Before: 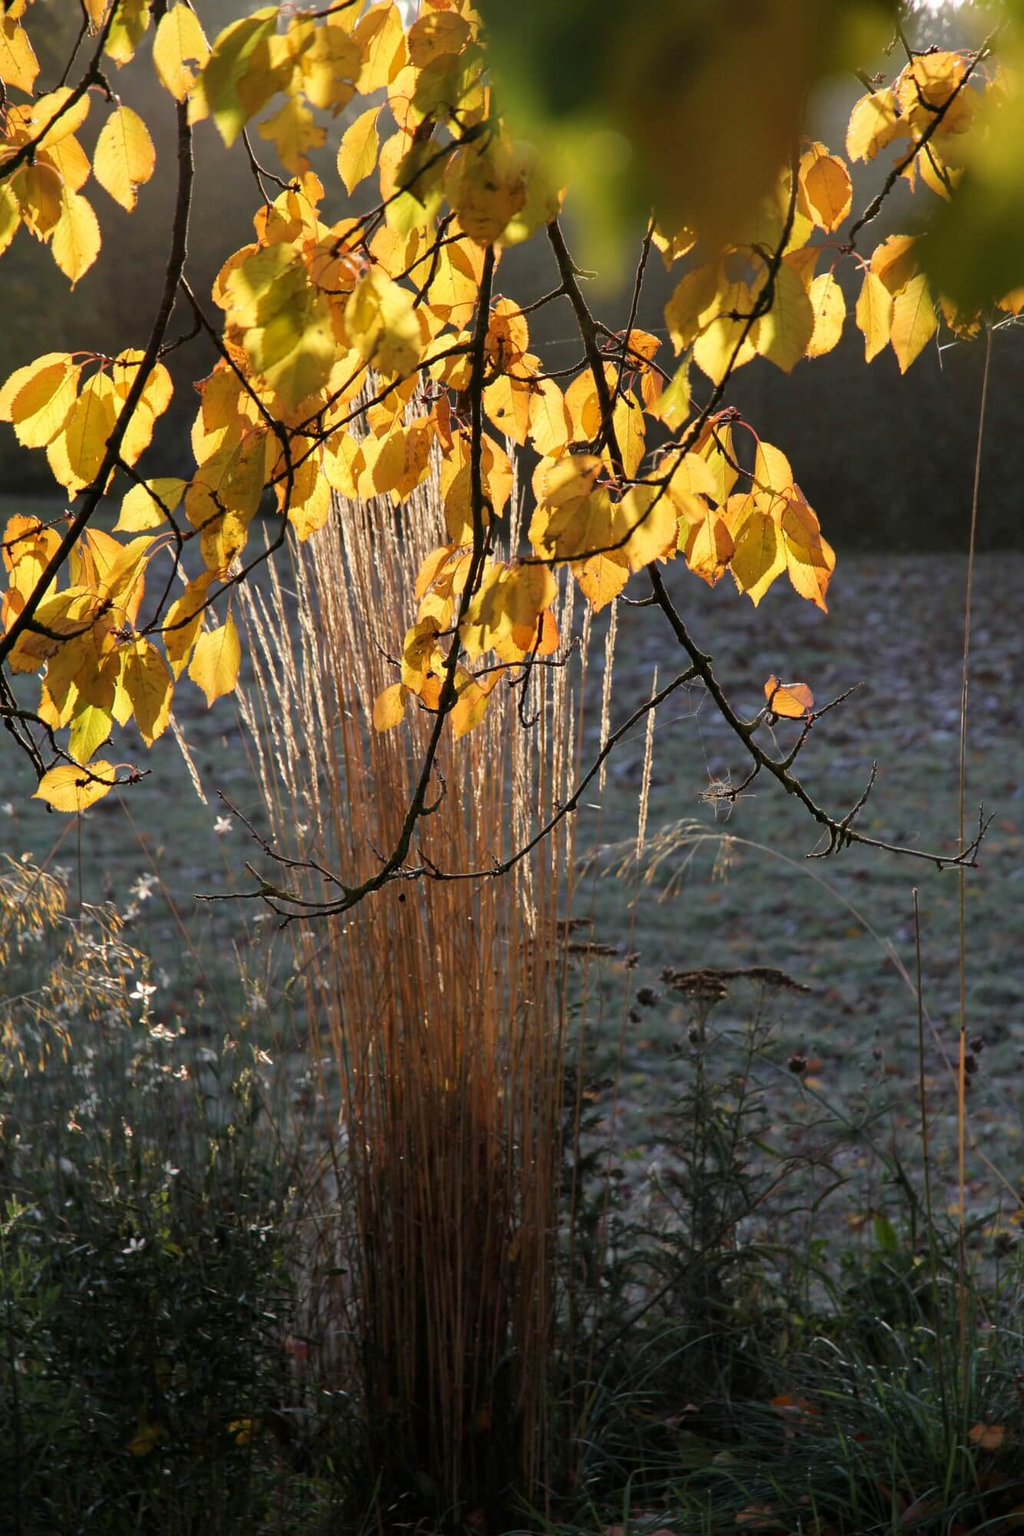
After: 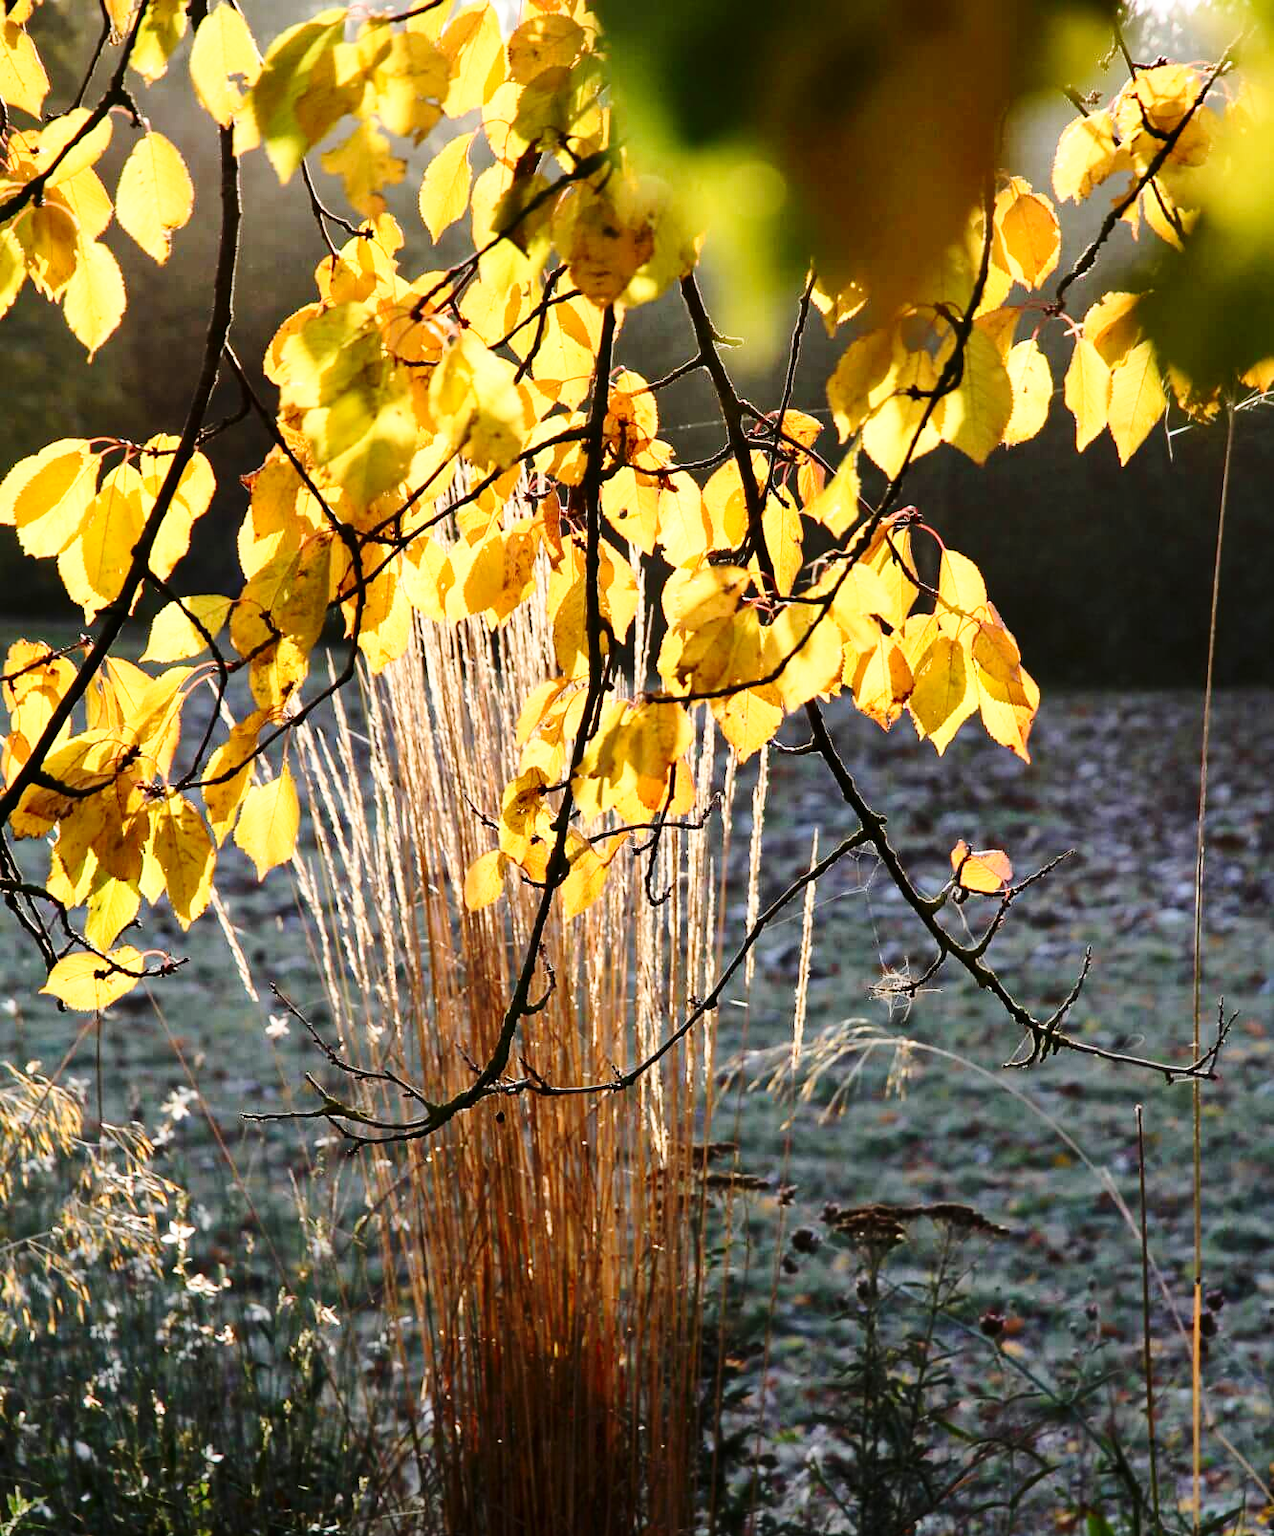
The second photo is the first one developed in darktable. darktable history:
contrast brightness saturation: contrast 0.22
crop: bottom 19.644%
base curve: curves: ch0 [(0, 0) (0.028, 0.03) (0.121, 0.232) (0.46, 0.748) (0.859, 0.968) (1, 1)], preserve colors none
